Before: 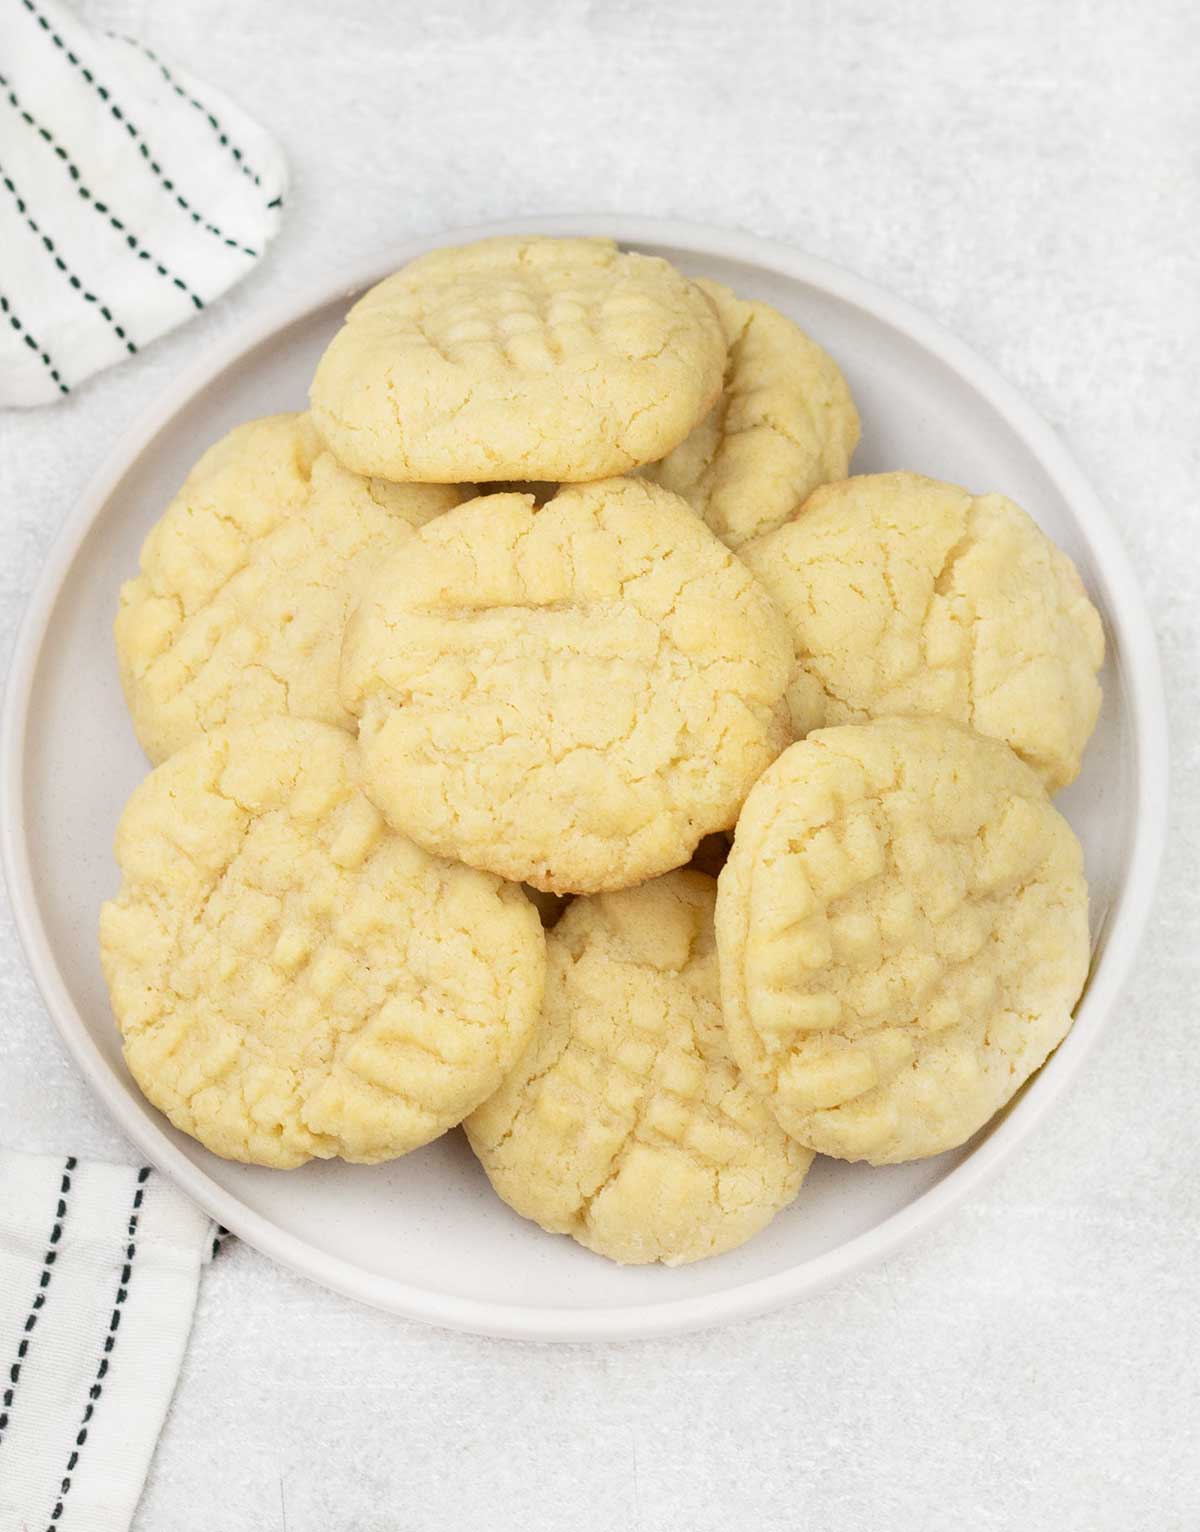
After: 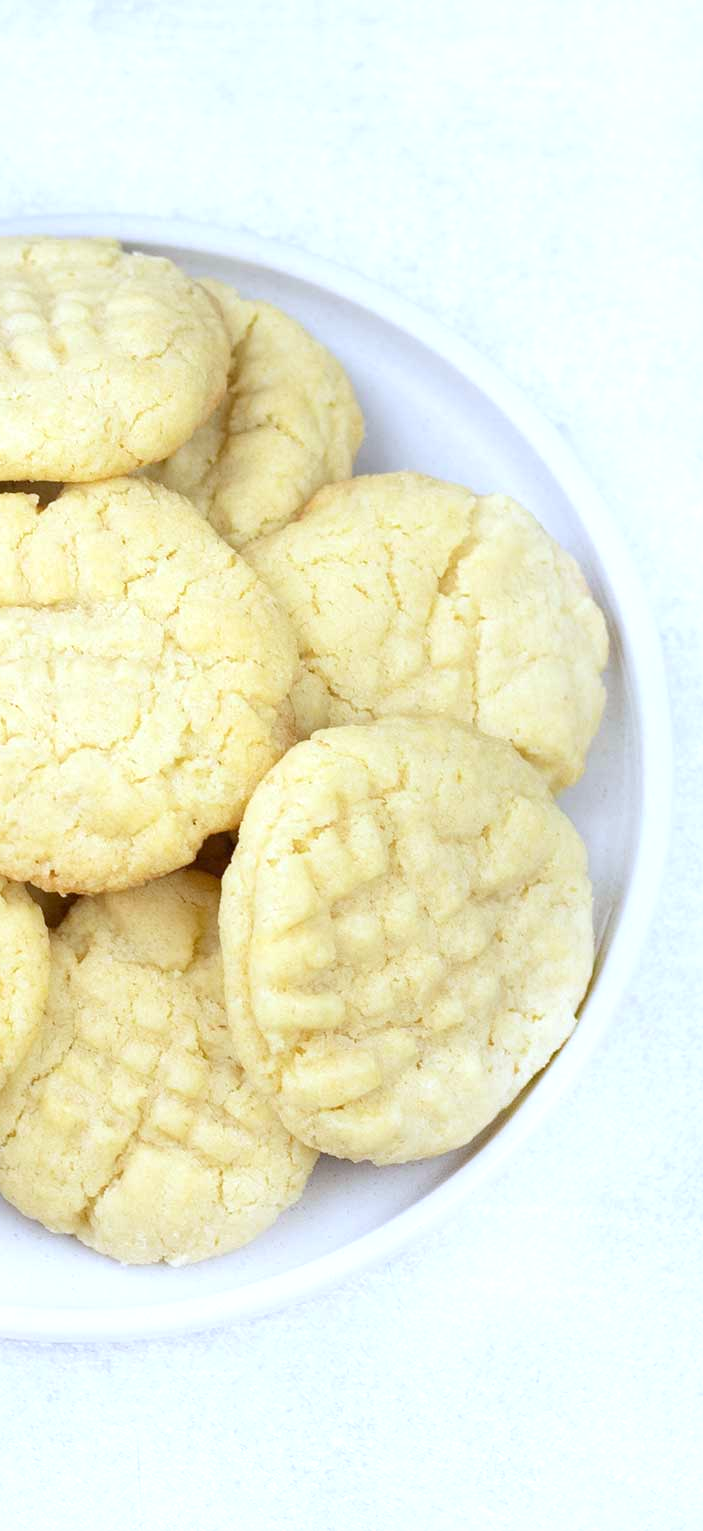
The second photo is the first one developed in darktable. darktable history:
crop: left 41.402%
exposure: exposure 0.375 EV, compensate highlight preservation false
white balance: red 0.926, green 1.003, blue 1.133
